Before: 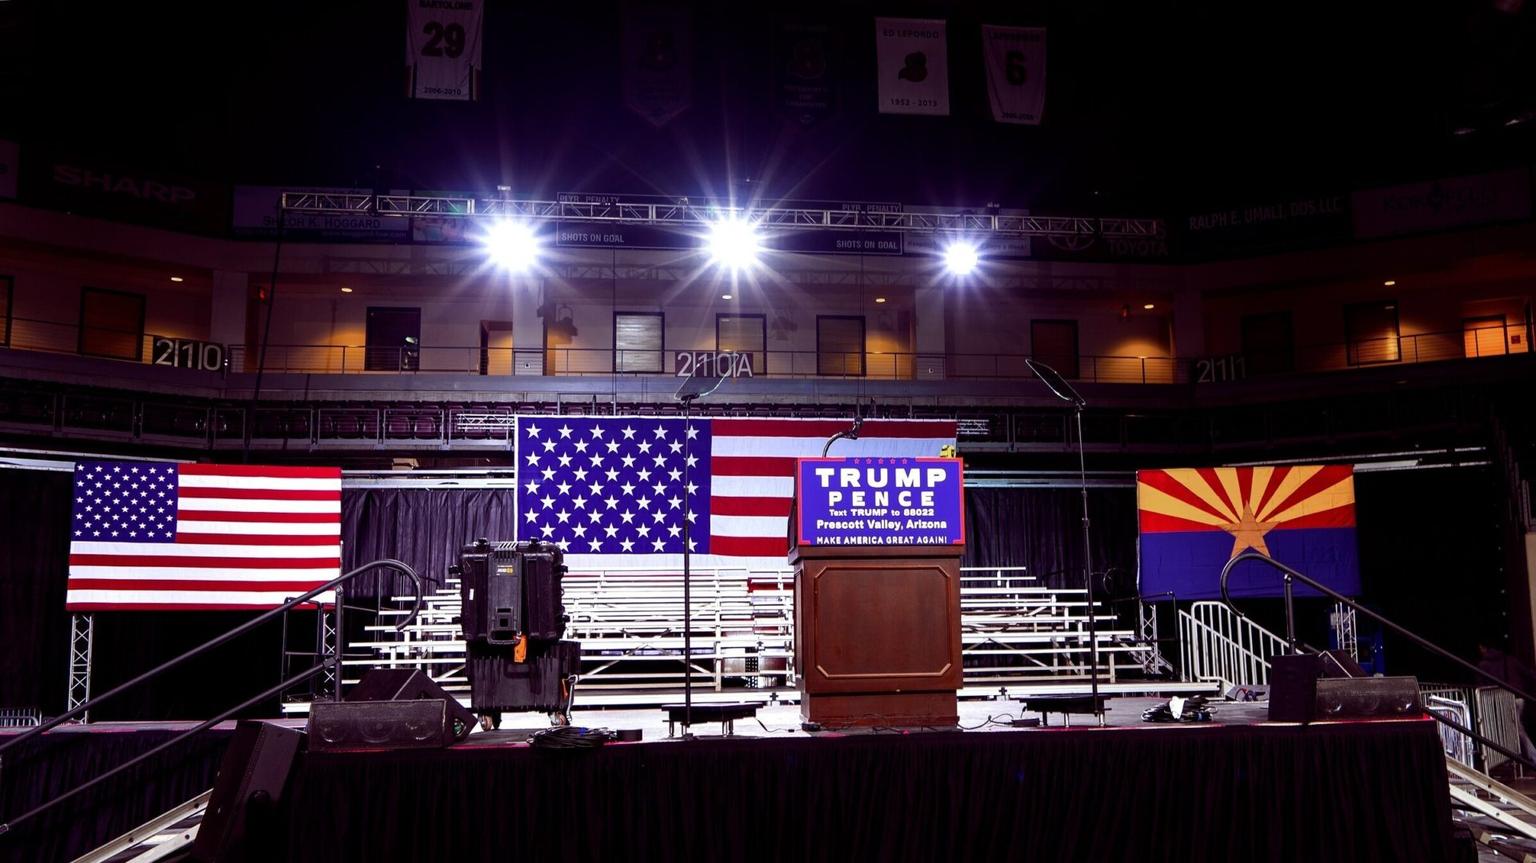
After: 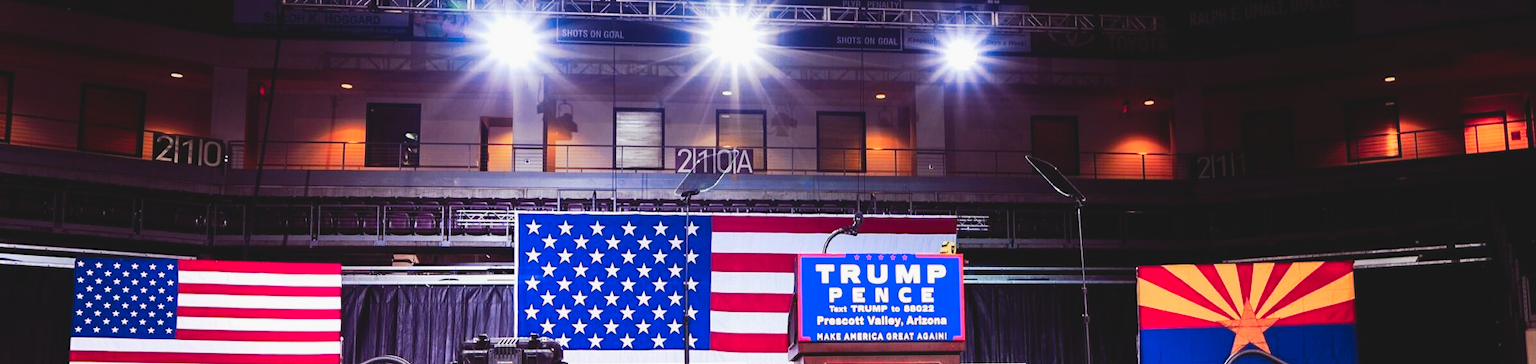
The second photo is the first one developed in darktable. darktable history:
color zones: curves: ch1 [(0.263, 0.53) (0.376, 0.287) (0.487, 0.512) (0.748, 0.547) (1, 0.513)]; ch2 [(0.262, 0.45) (0.751, 0.477)]
crop and rotate: top 23.636%, bottom 34.023%
exposure: black level correction -0.015, compensate highlight preservation false
tone curve: curves: ch0 [(0, 0) (0.037, 0.011) (0.135, 0.093) (0.266, 0.281) (0.461, 0.555) (0.581, 0.716) (0.675, 0.793) (0.767, 0.849) (0.91, 0.924) (1, 0.979)]; ch1 [(0, 0) (0.292, 0.278) (0.419, 0.423) (0.493, 0.492) (0.506, 0.5) (0.534, 0.529) (0.562, 0.562) (0.641, 0.663) (0.754, 0.76) (1, 1)]; ch2 [(0, 0) (0.294, 0.3) (0.361, 0.372) (0.429, 0.445) (0.478, 0.486) (0.502, 0.498) (0.518, 0.522) (0.531, 0.549) (0.561, 0.579) (0.64, 0.645) (0.7, 0.7) (0.861, 0.808) (1, 0.951)], preserve colors none
